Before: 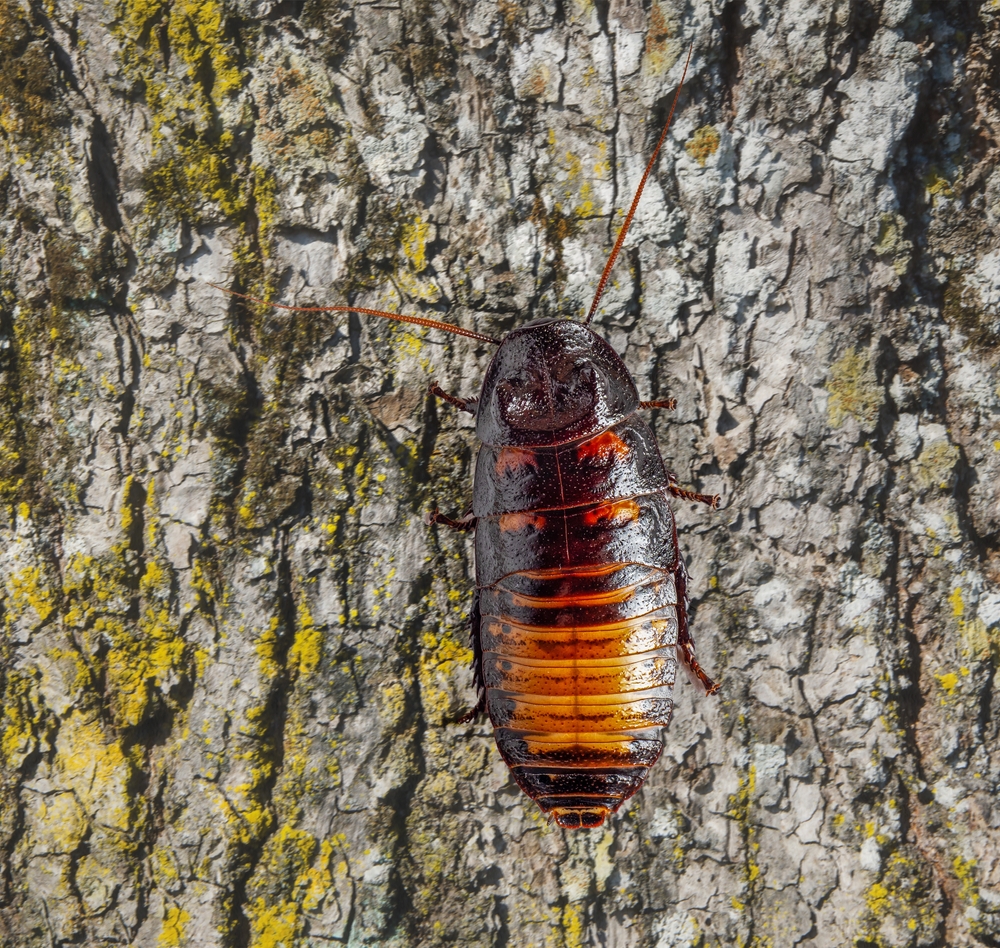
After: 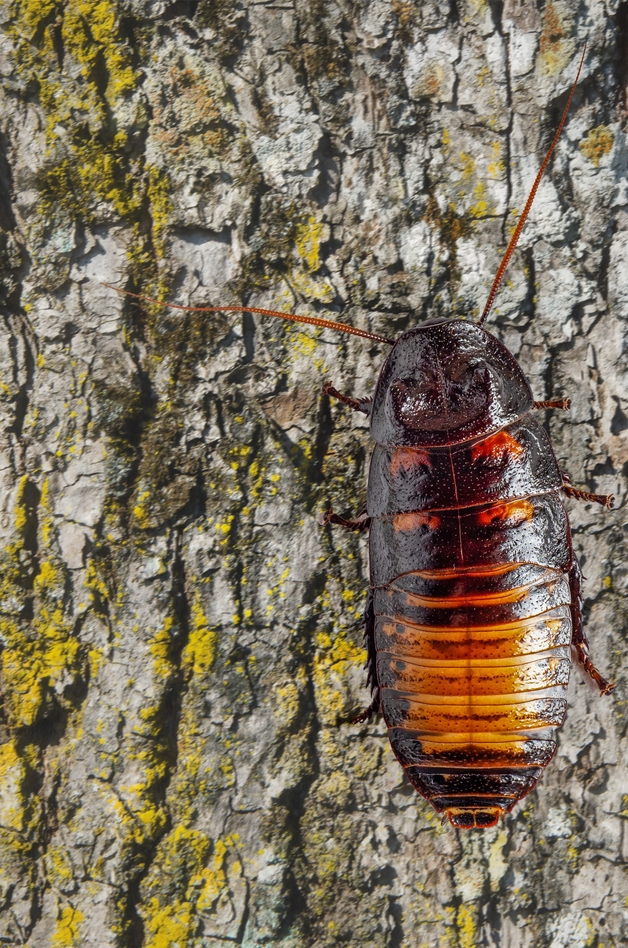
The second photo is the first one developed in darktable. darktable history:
crop: left 10.644%, right 26.528%
shadows and highlights: soften with gaussian
